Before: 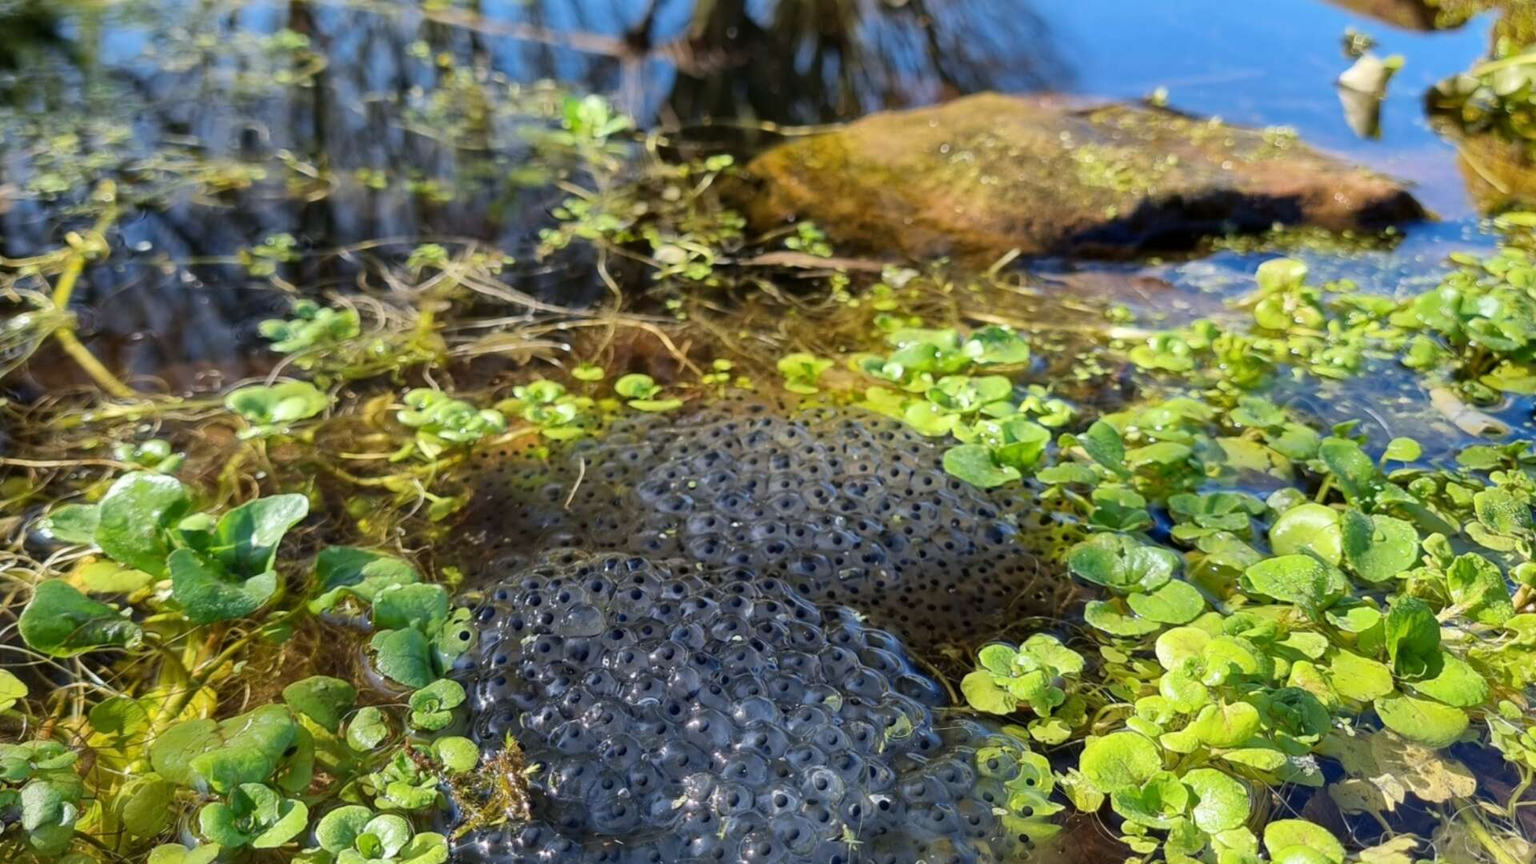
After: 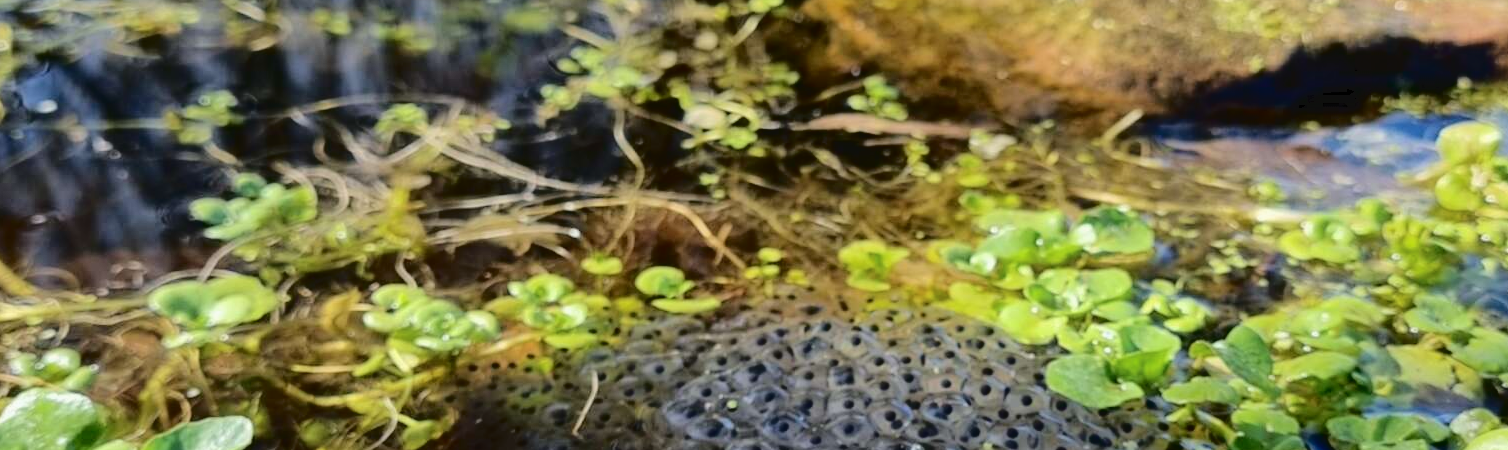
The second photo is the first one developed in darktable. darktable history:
tone curve: curves: ch0 [(0, 0) (0.003, 0.041) (0.011, 0.042) (0.025, 0.041) (0.044, 0.043) (0.069, 0.048) (0.1, 0.059) (0.136, 0.079) (0.177, 0.107) (0.224, 0.152) (0.277, 0.235) (0.335, 0.331) (0.399, 0.427) (0.468, 0.512) (0.543, 0.595) (0.623, 0.668) (0.709, 0.736) (0.801, 0.813) (0.898, 0.891) (1, 1)], color space Lab, independent channels, preserve colors none
crop: left 6.949%, top 18.693%, right 14.459%, bottom 39.571%
exposure: exposure -0.042 EV, compensate highlight preservation false
